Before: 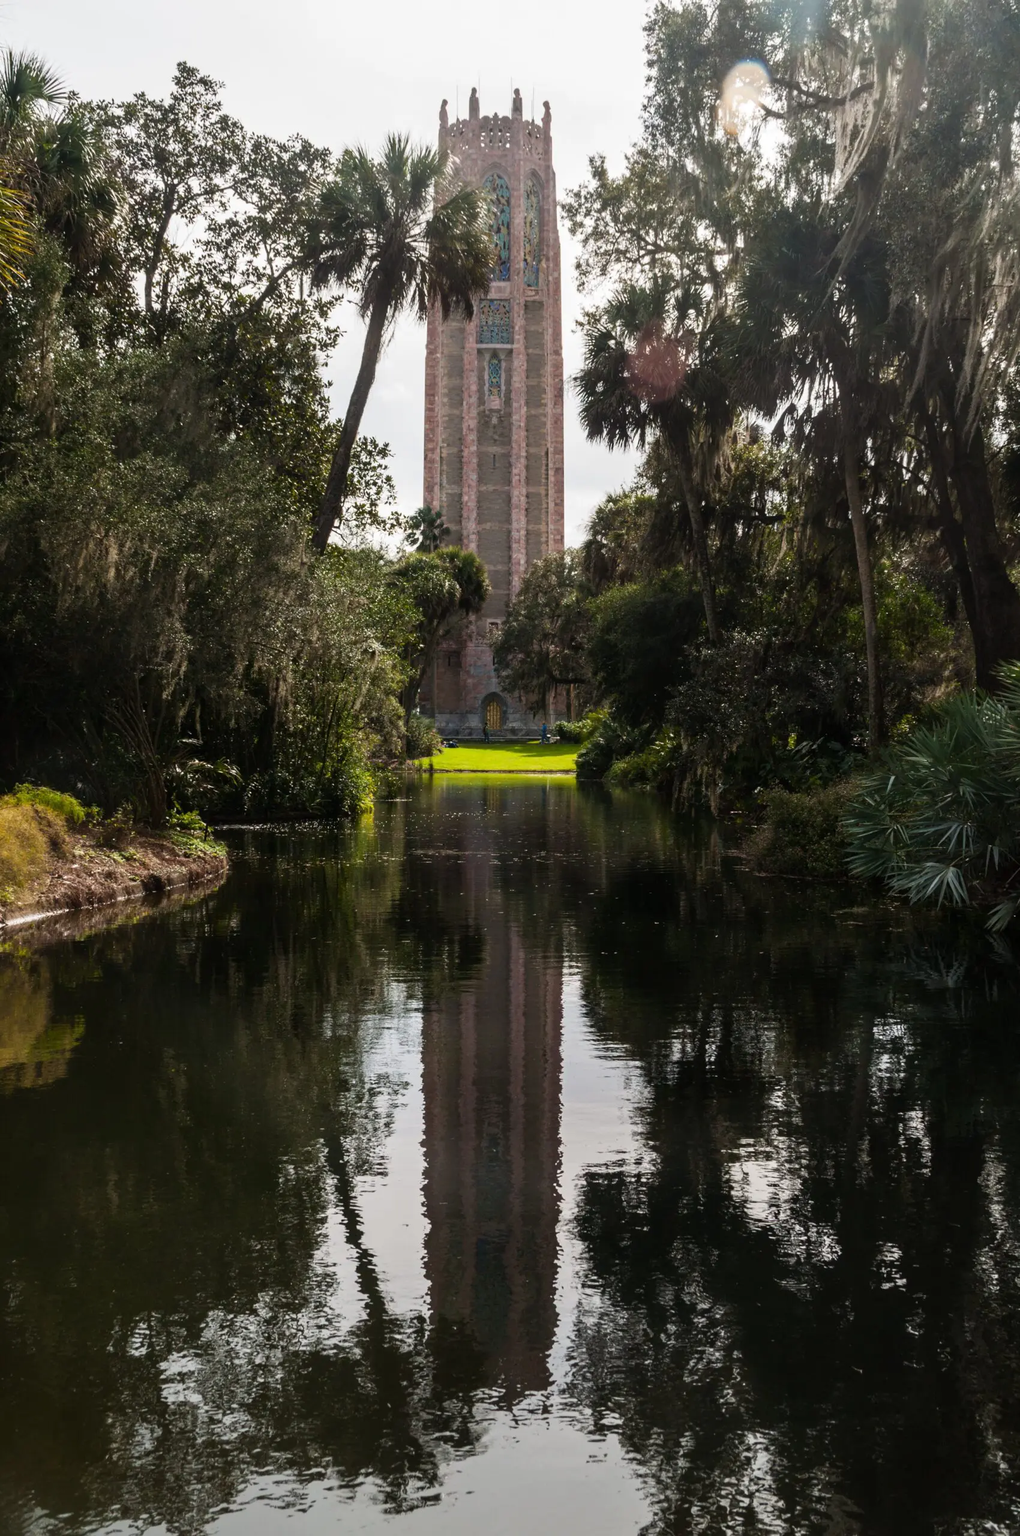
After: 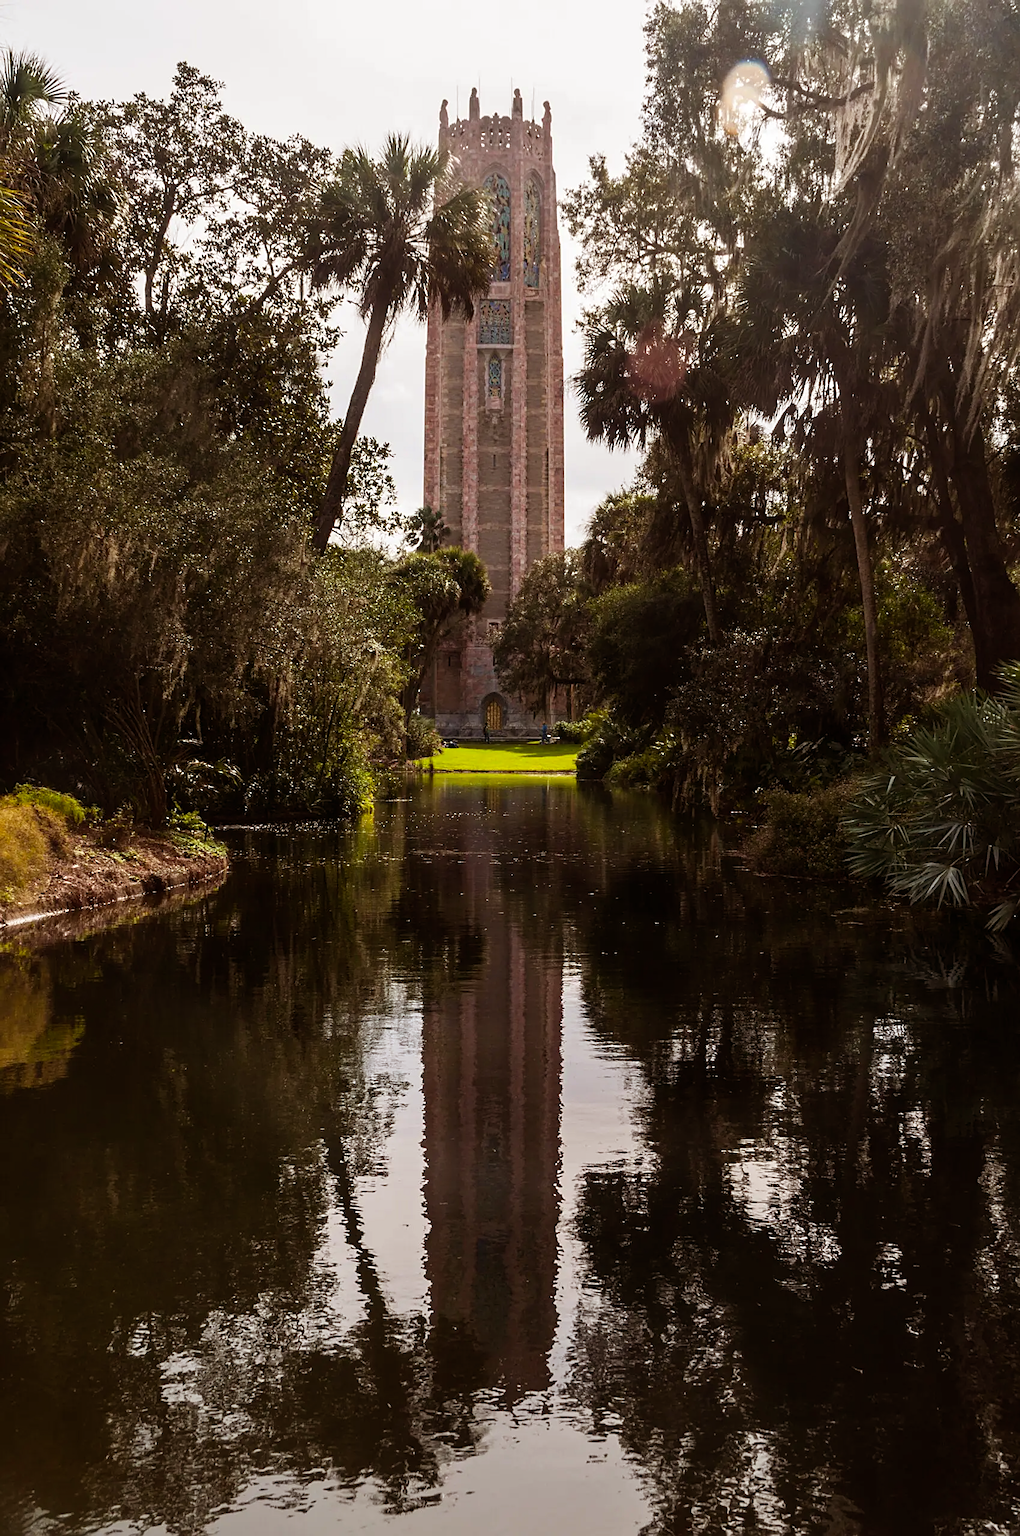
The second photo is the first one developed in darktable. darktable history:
sharpen: on, module defaults
rgb levels: mode RGB, independent channels, levels [[0, 0.5, 1], [0, 0.521, 1], [0, 0.536, 1]]
